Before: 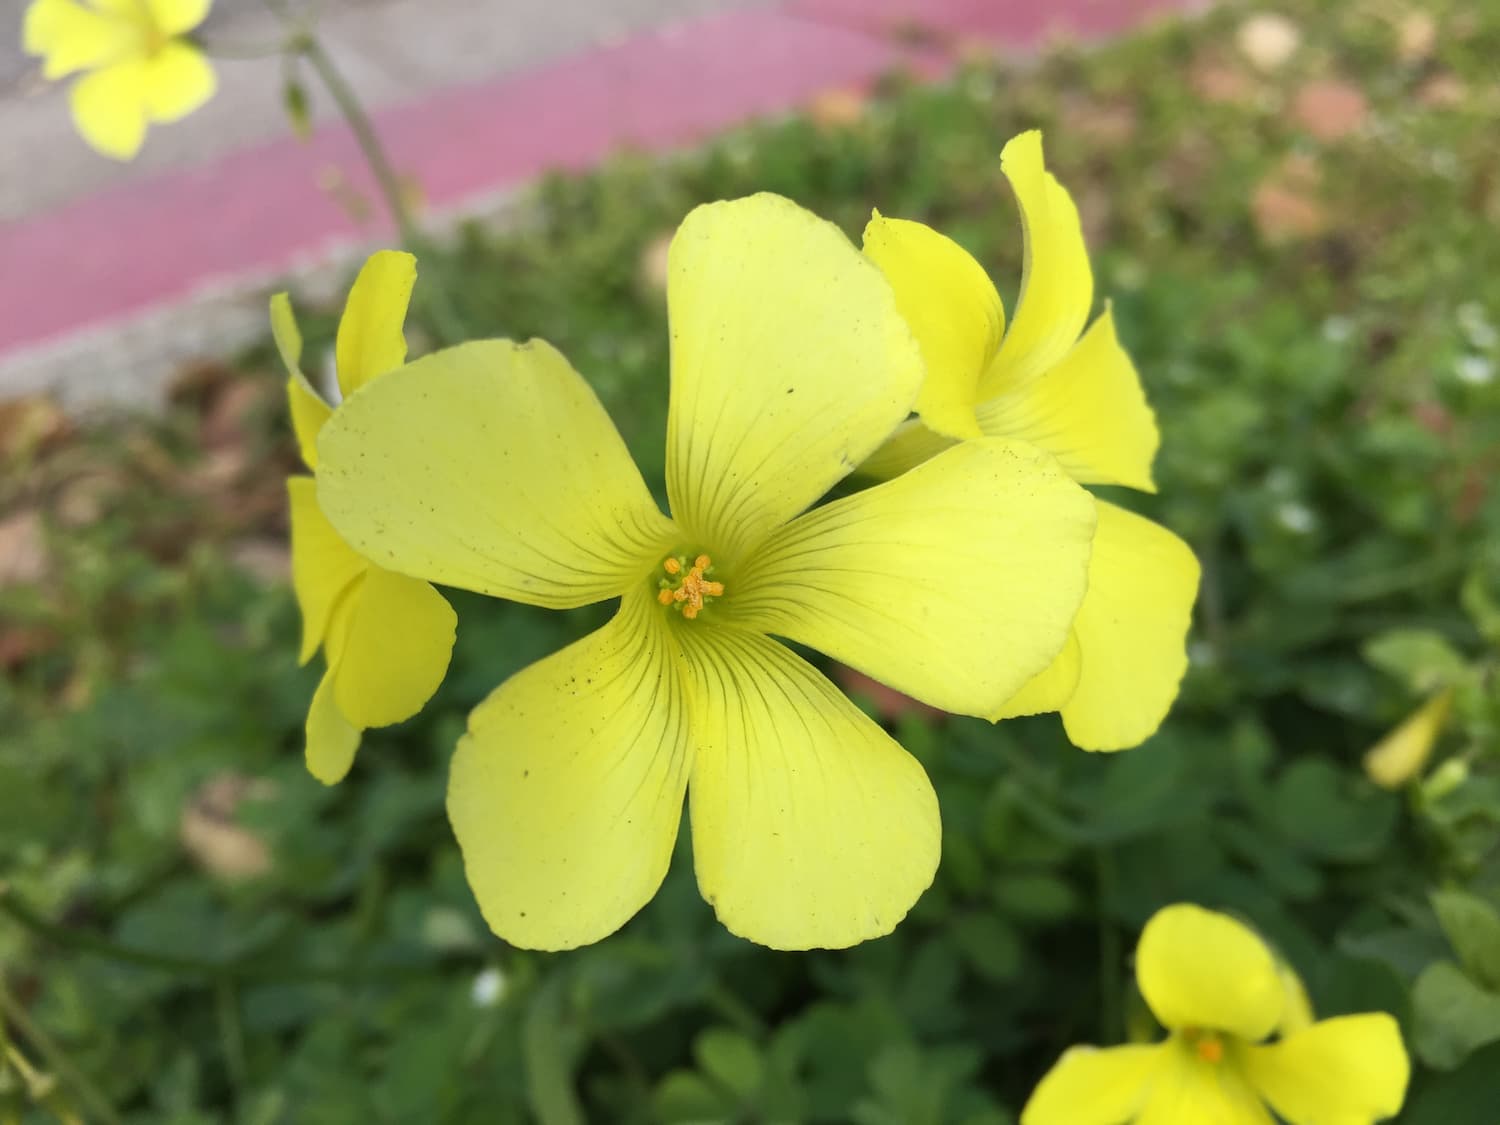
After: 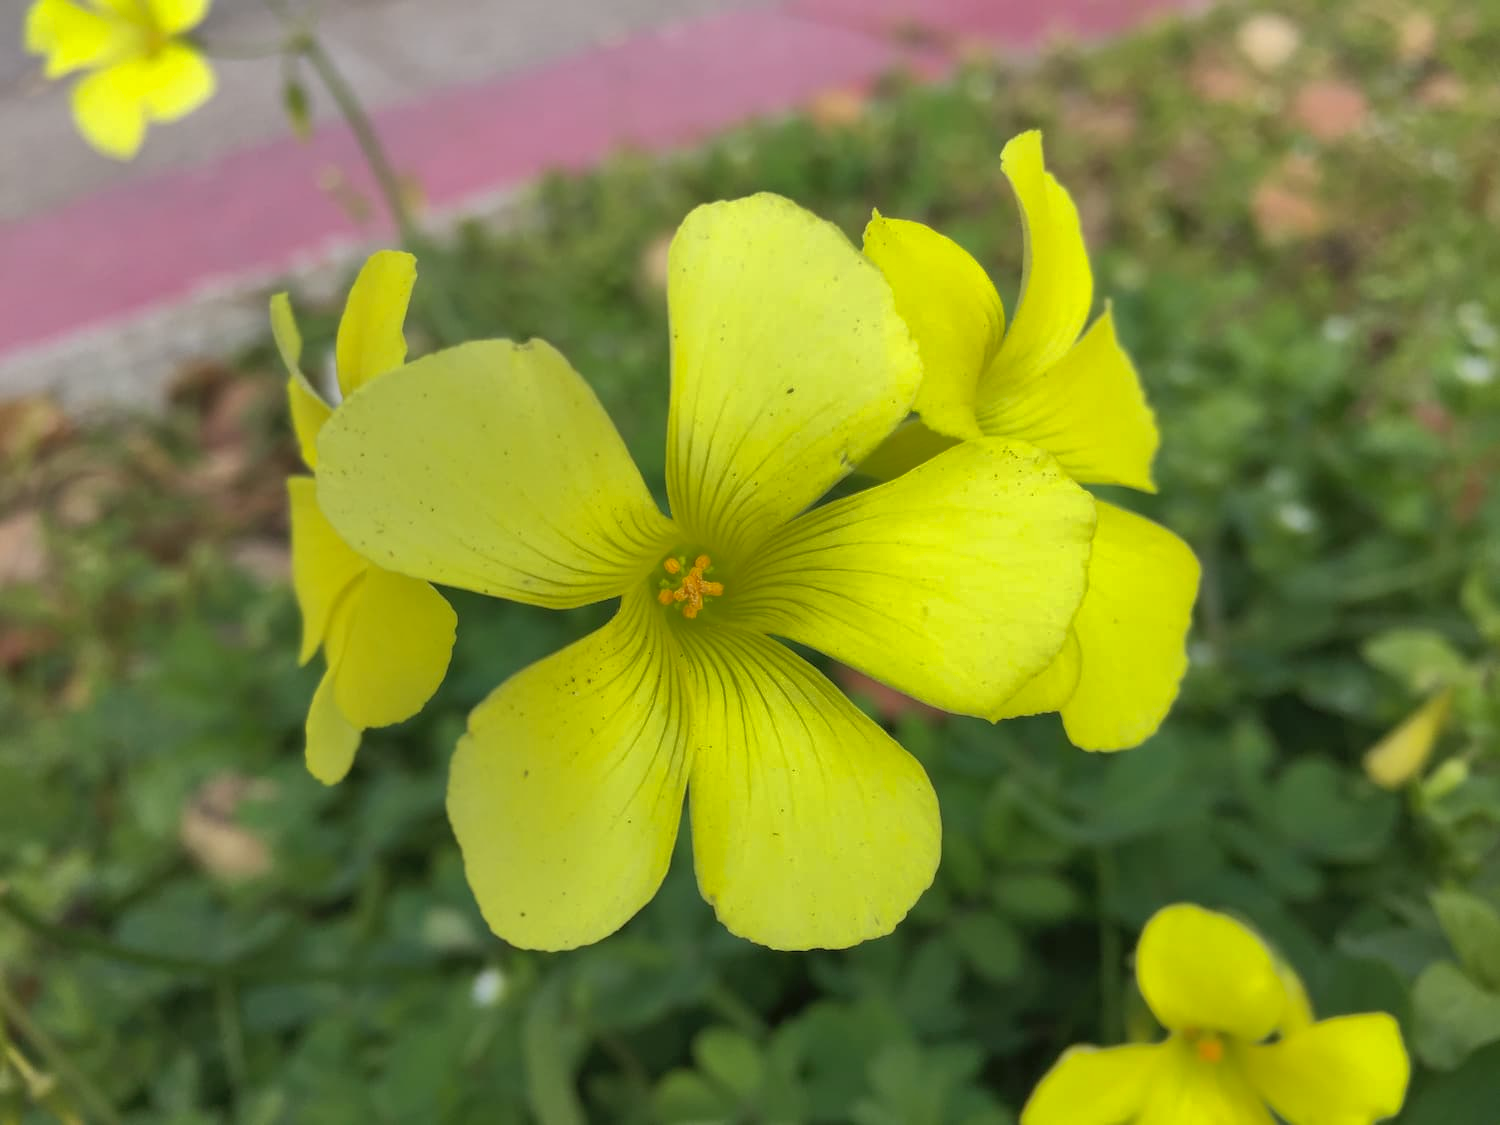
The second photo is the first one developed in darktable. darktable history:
shadows and highlights: highlights -59.98
